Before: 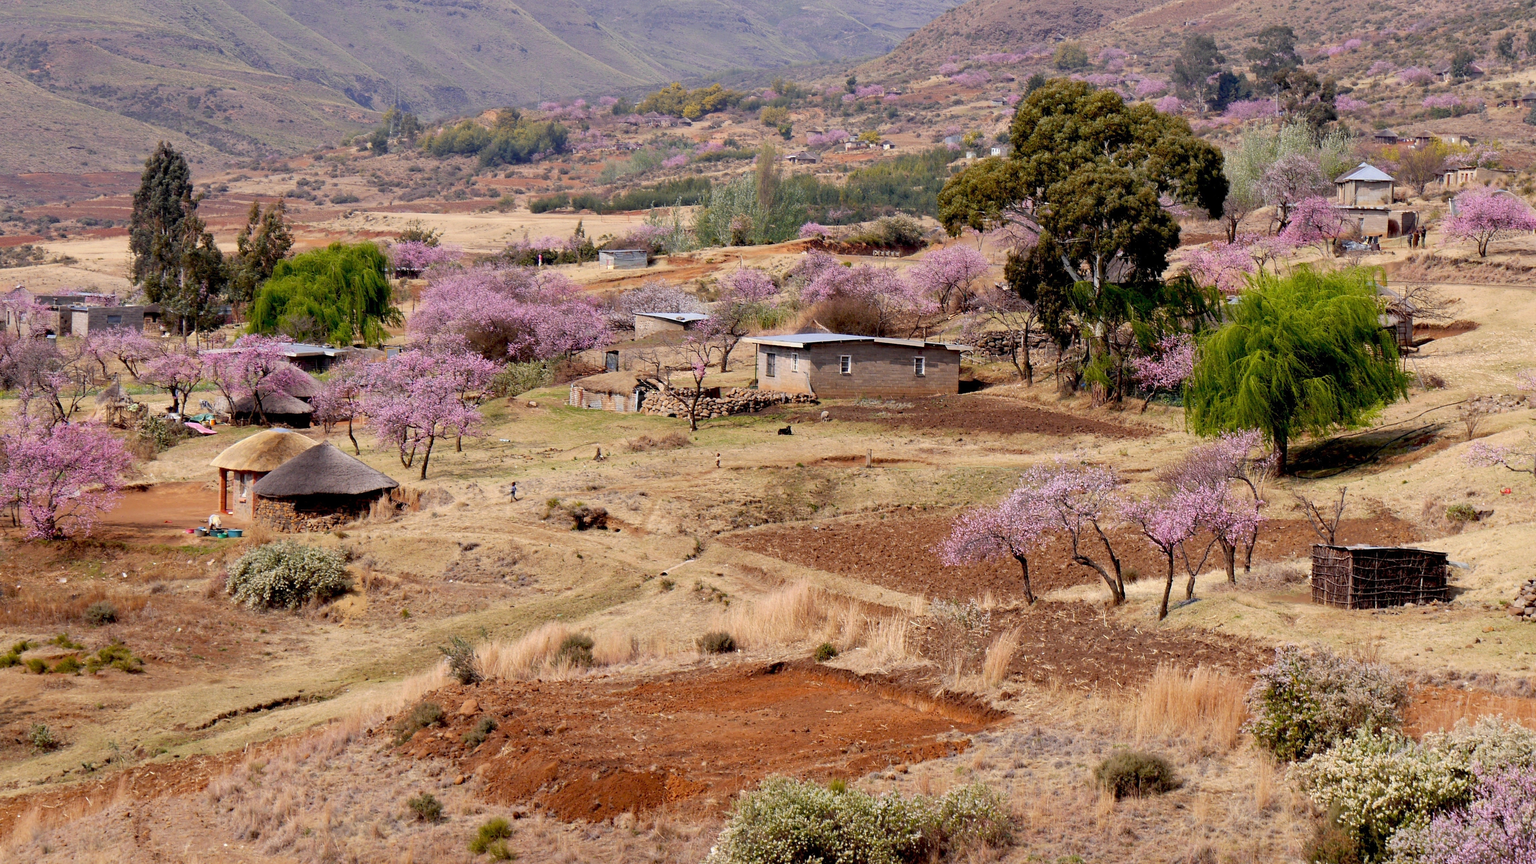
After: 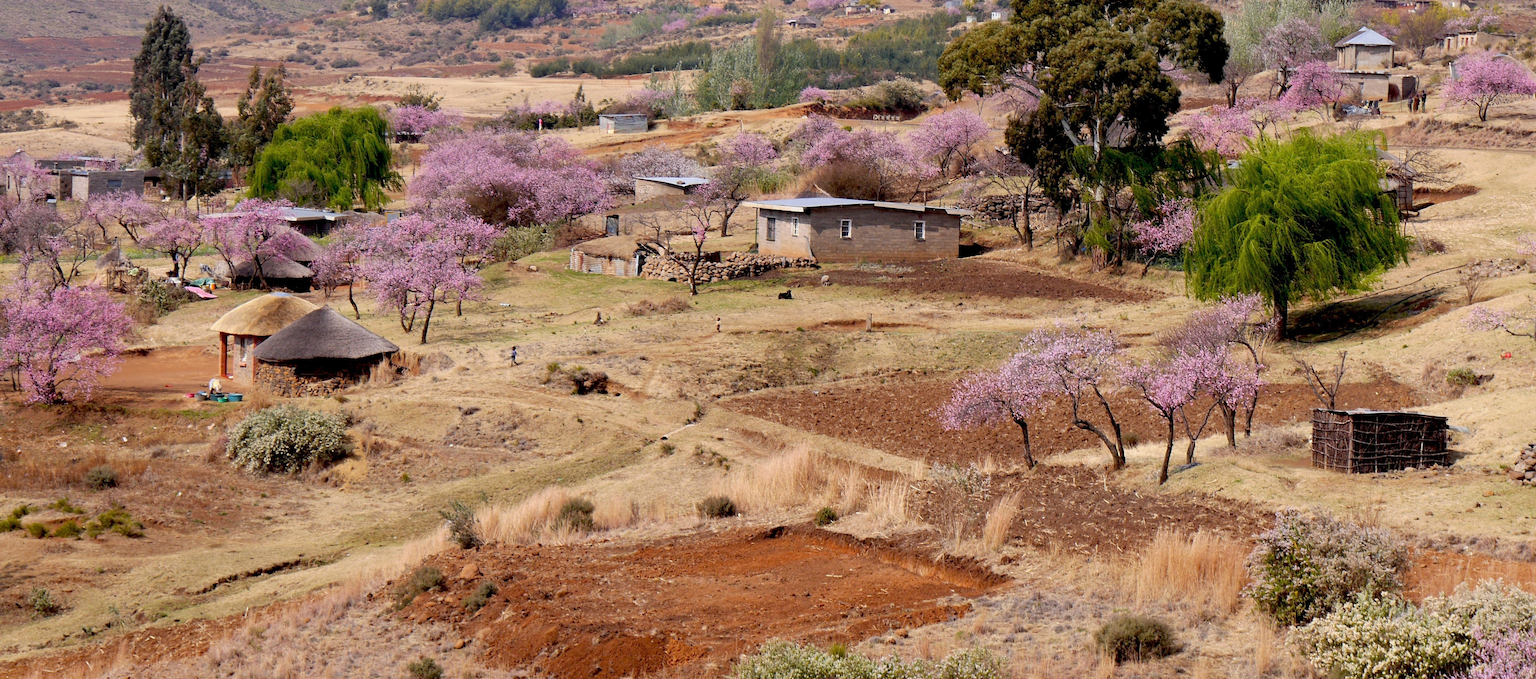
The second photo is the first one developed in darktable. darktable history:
crop and rotate: top 15.775%, bottom 5.539%
